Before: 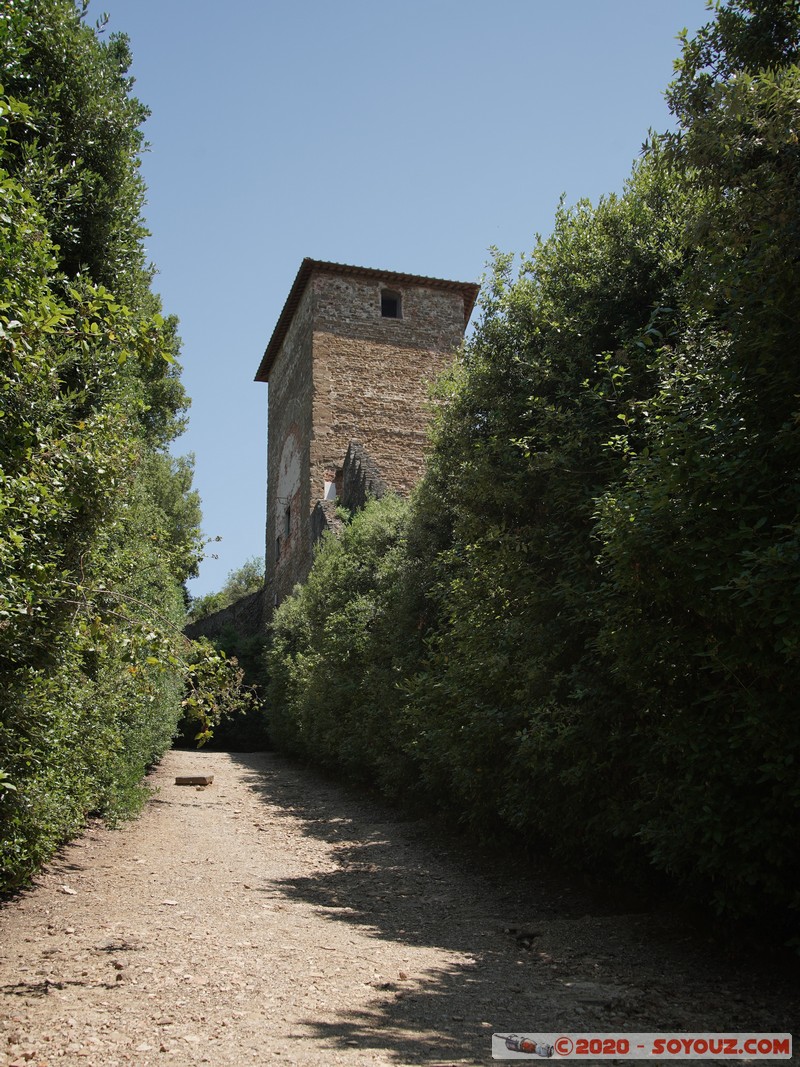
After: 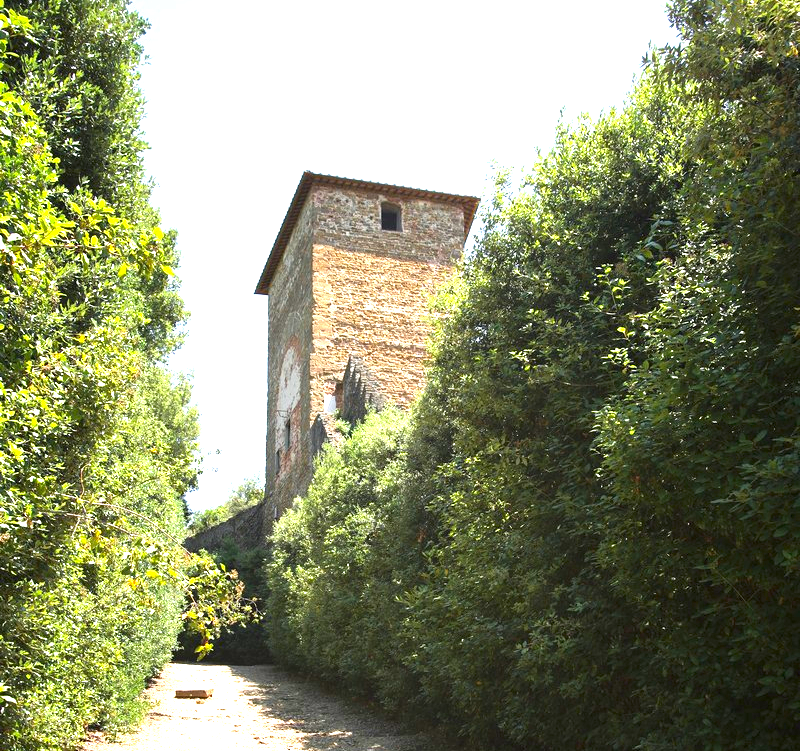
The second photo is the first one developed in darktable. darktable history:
crop and rotate: top 8.233%, bottom 21.292%
color zones: curves: ch0 [(0.224, 0.526) (0.75, 0.5)]; ch1 [(0.055, 0.526) (0.224, 0.761) (0.377, 0.526) (0.75, 0.5)]
exposure: black level correction 0, exposure 0.693 EV, compensate exposure bias true, compensate highlight preservation false
